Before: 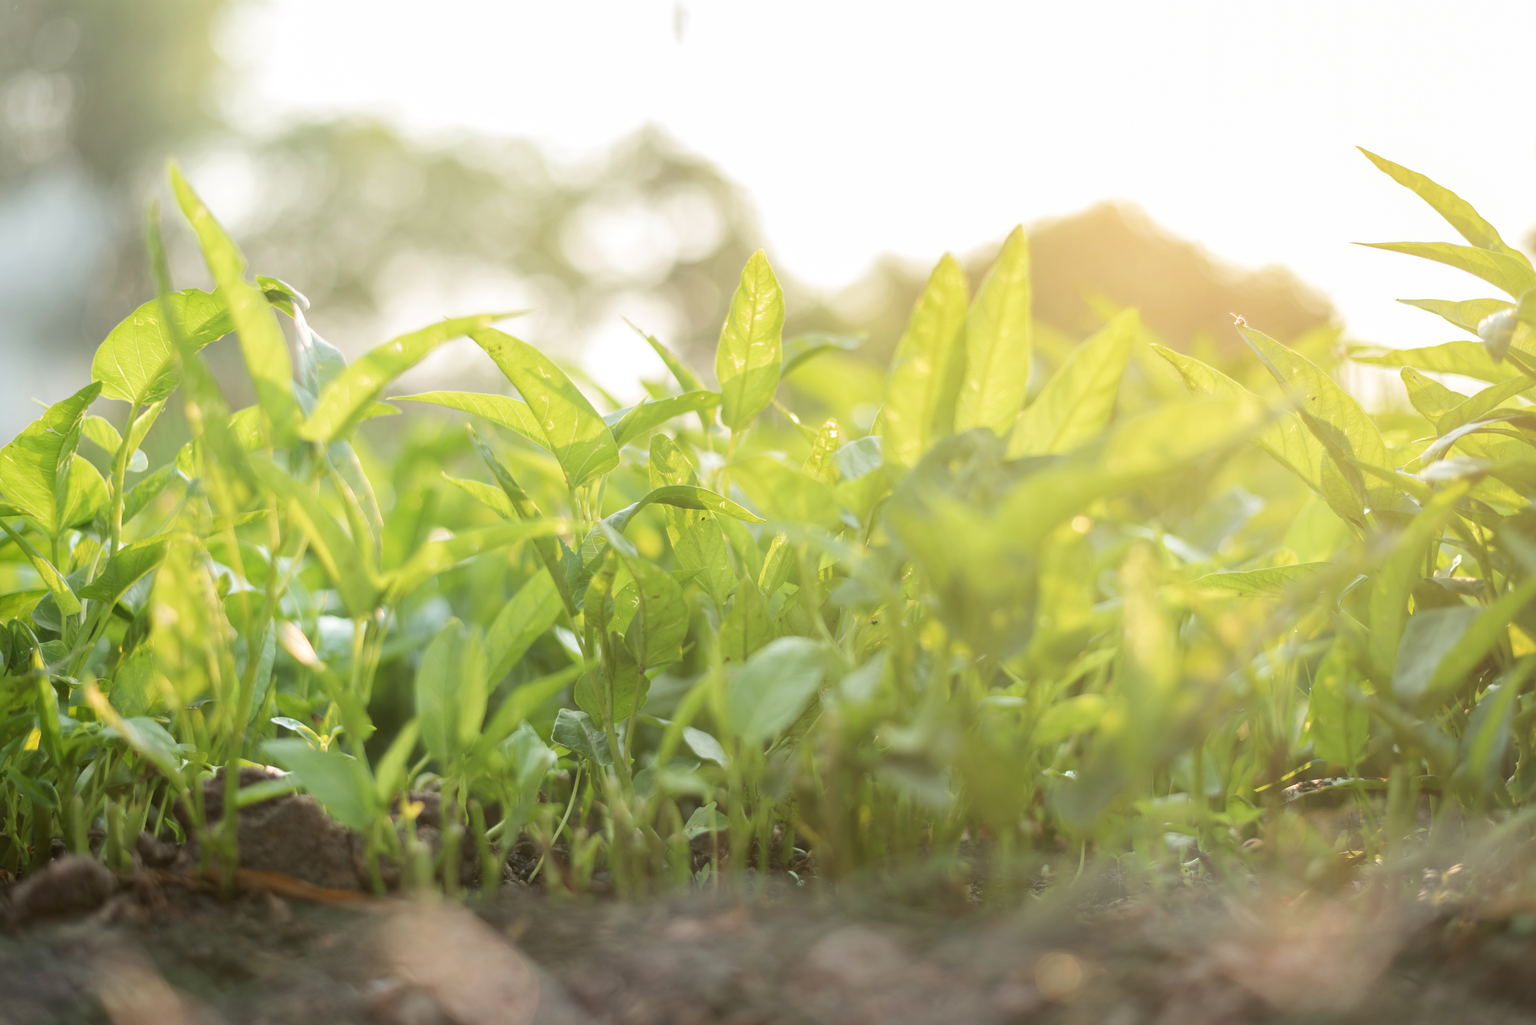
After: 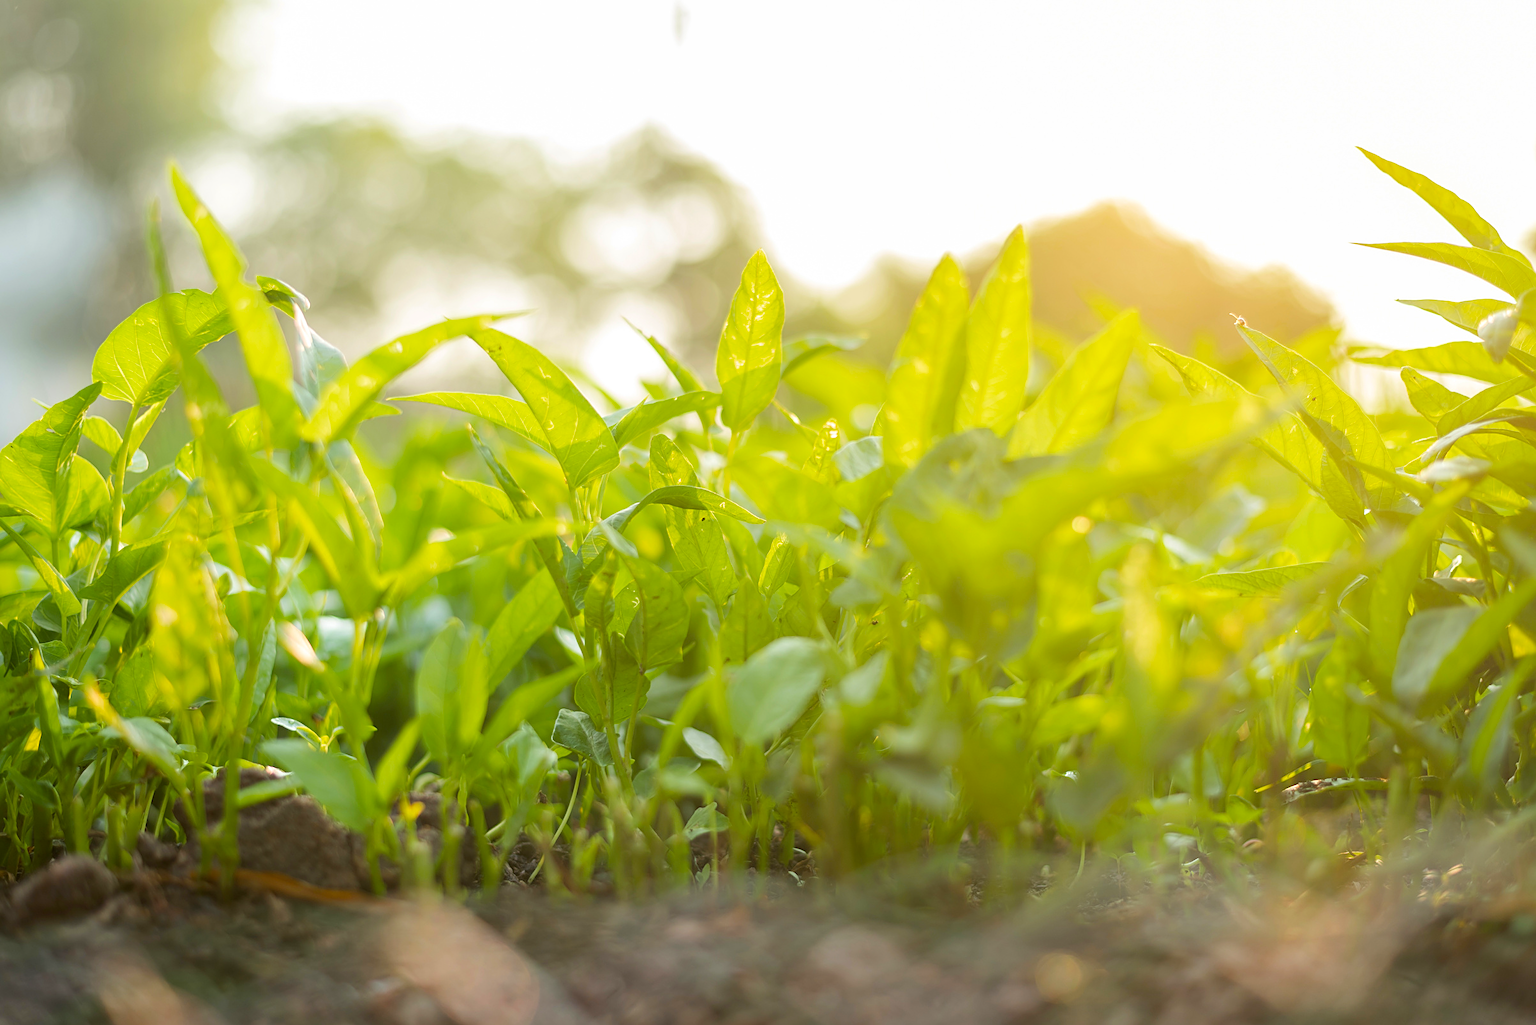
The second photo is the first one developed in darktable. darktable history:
color balance rgb: perceptual saturation grading › global saturation 34.05%, global vibrance 5.56%
sharpen: on, module defaults
